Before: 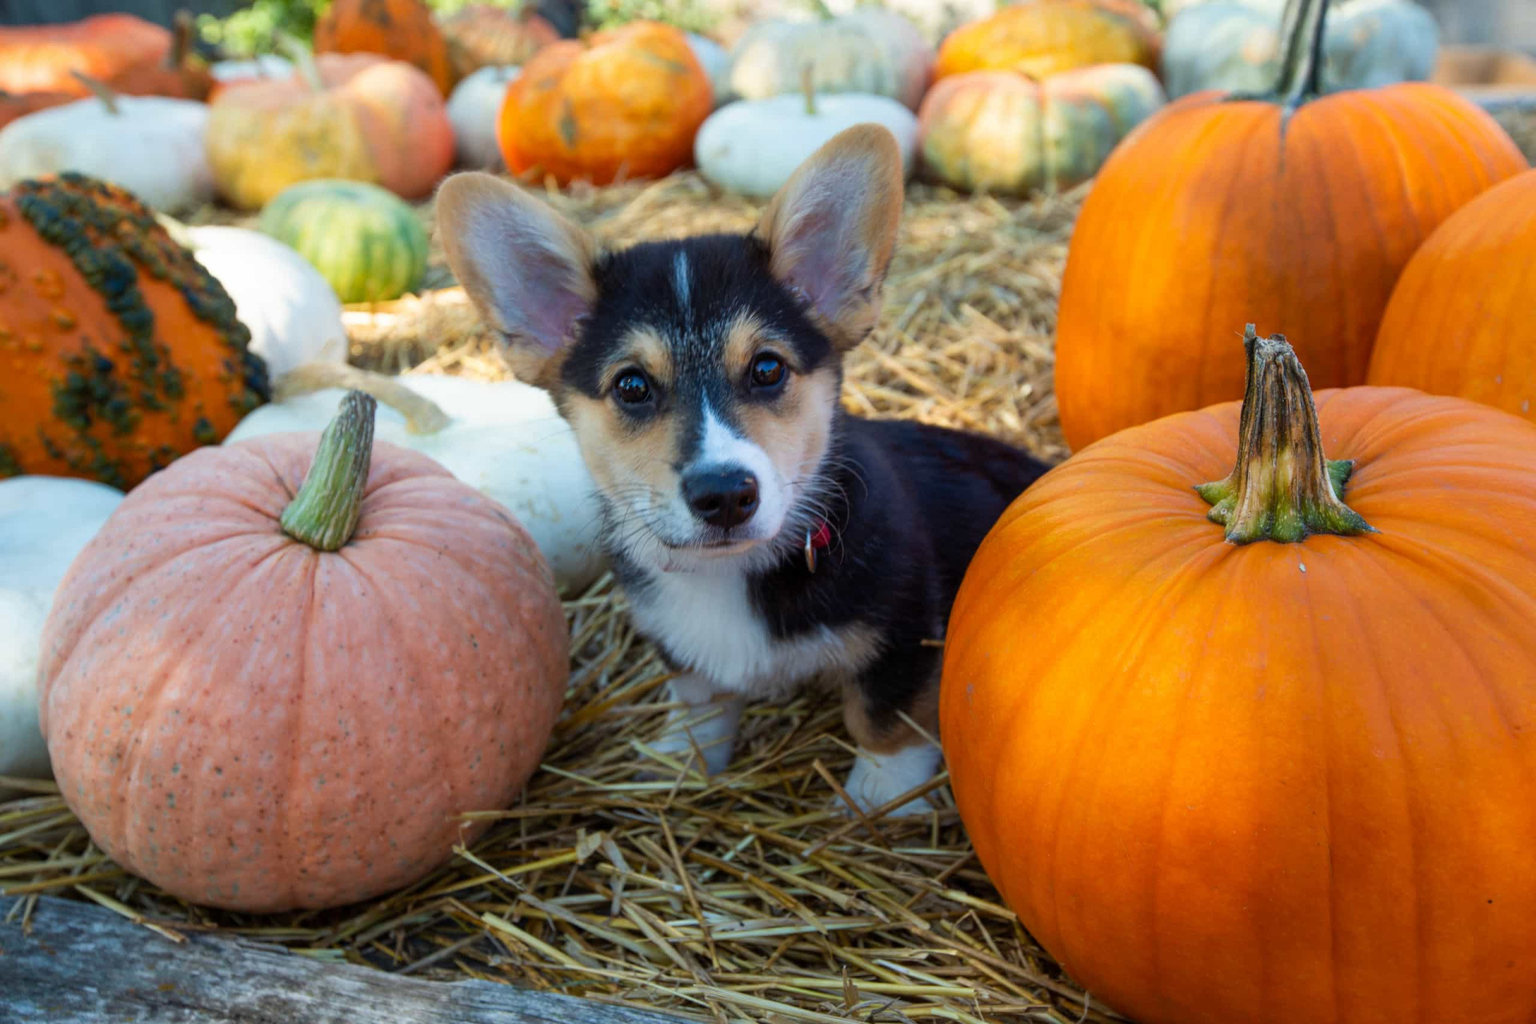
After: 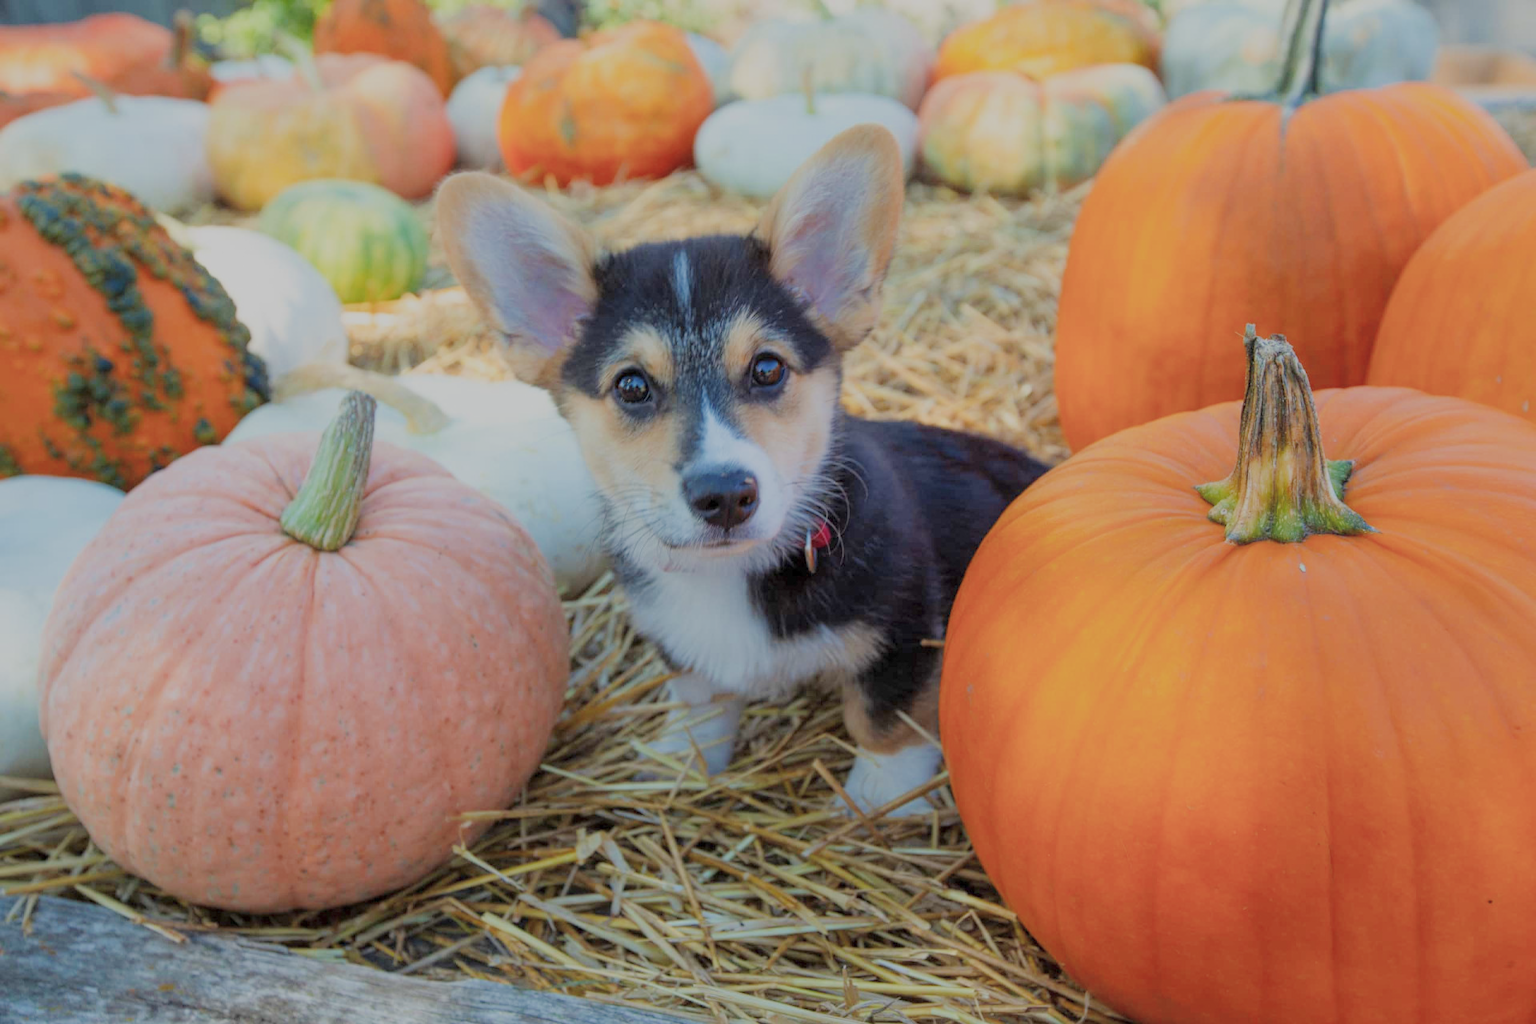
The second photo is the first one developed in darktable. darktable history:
filmic rgb: black relative exposure -15.87 EV, white relative exposure 7.98 EV, hardness 4.18, latitude 49.85%, contrast 0.508
tone curve: curves: ch0 [(0, 0) (0.051, 0.047) (0.102, 0.099) (0.258, 0.29) (0.442, 0.527) (0.695, 0.804) (0.88, 0.952) (1, 1)]; ch1 [(0, 0) (0.339, 0.298) (0.402, 0.363) (0.444, 0.415) (0.485, 0.469) (0.494, 0.493) (0.504, 0.501) (0.525, 0.534) (0.555, 0.593) (0.594, 0.648) (1, 1)]; ch2 [(0, 0) (0.48, 0.48) (0.504, 0.5) (0.535, 0.557) (0.581, 0.623) (0.649, 0.683) (0.824, 0.815) (1, 1)], preserve colors none
